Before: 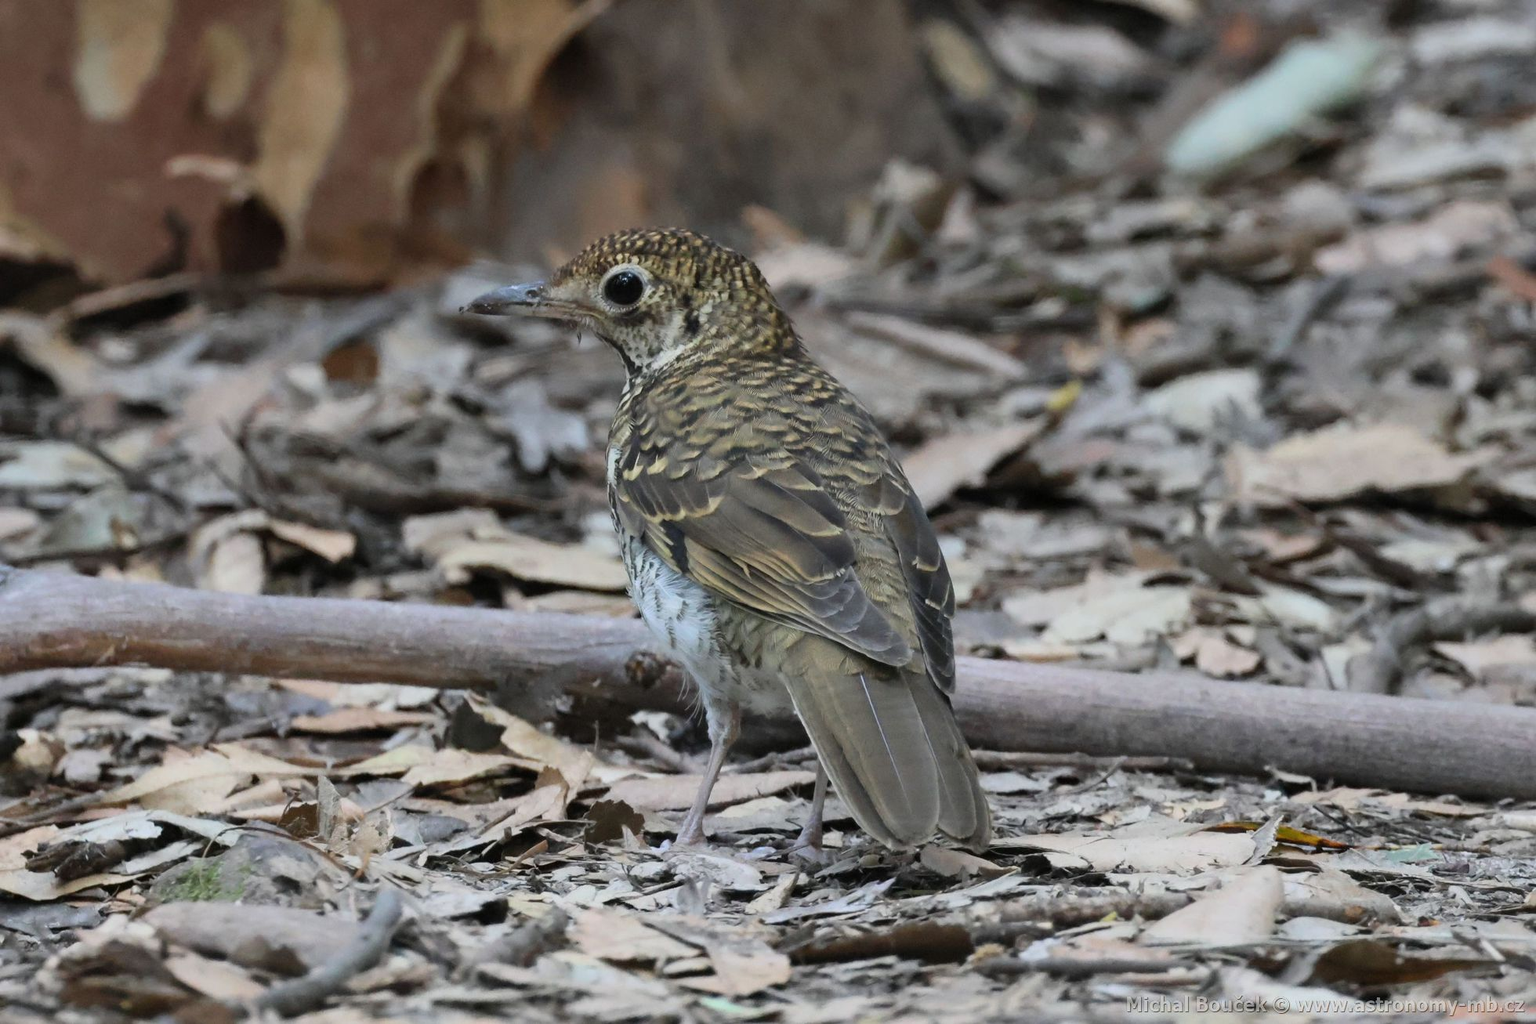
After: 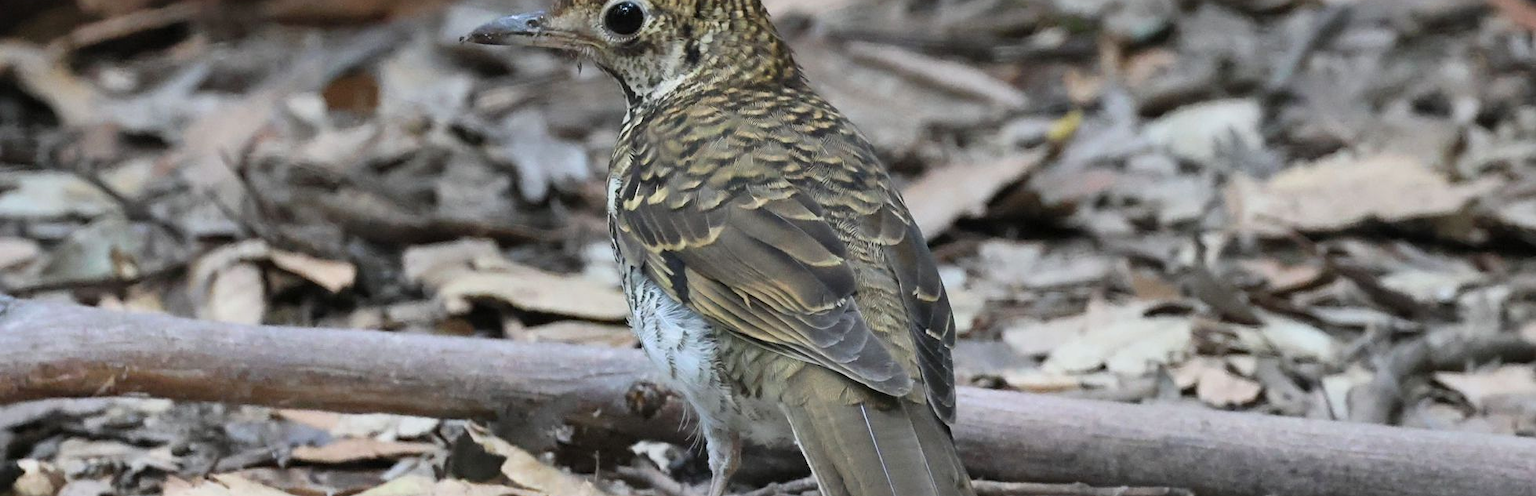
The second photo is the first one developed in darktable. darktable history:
crop and rotate: top 26.424%, bottom 25.093%
sharpen: amount 0.215
exposure: exposure 0.205 EV, compensate highlight preservation false
